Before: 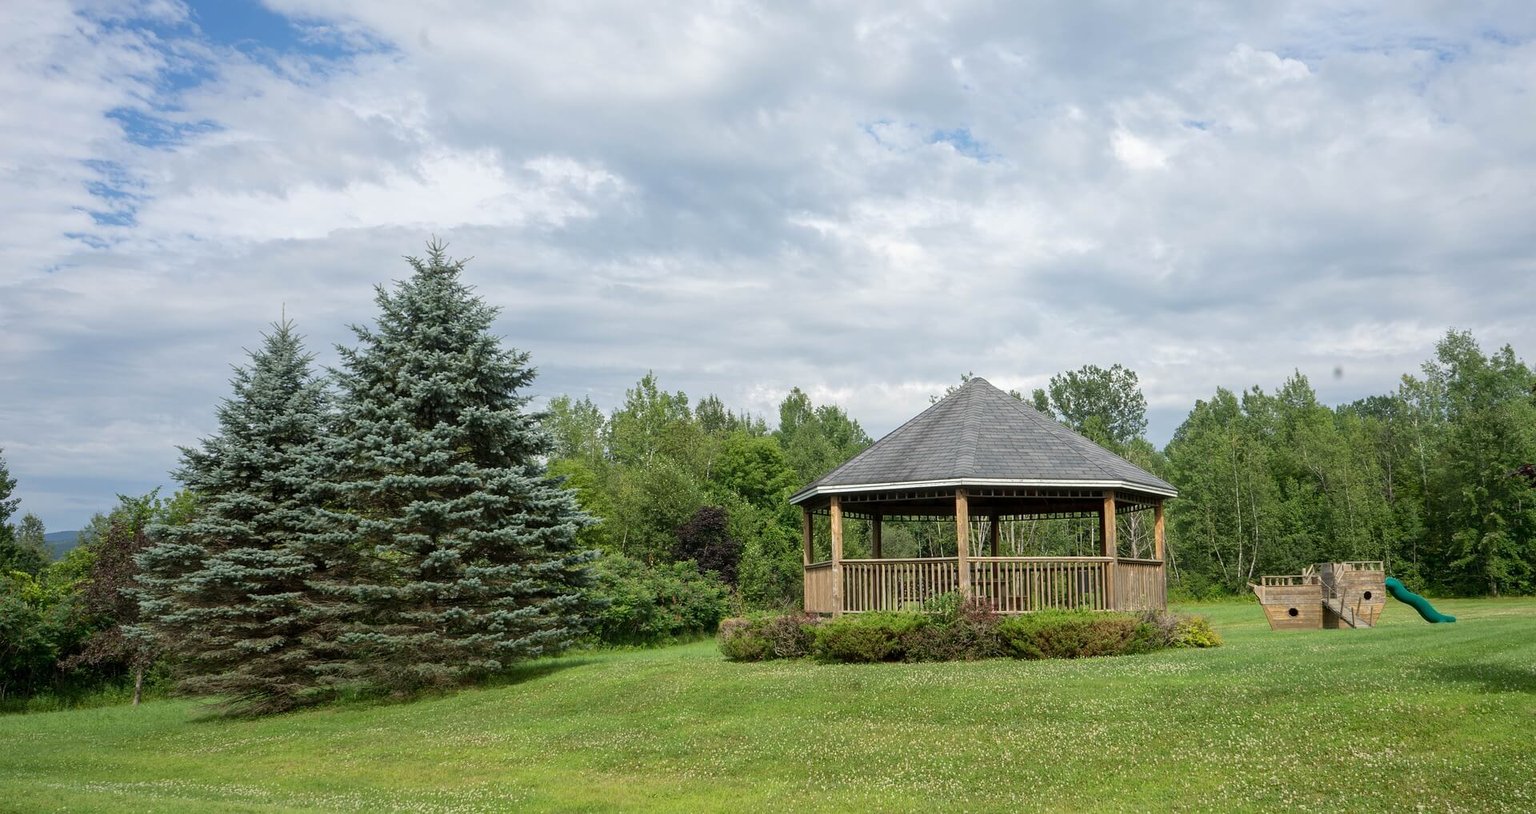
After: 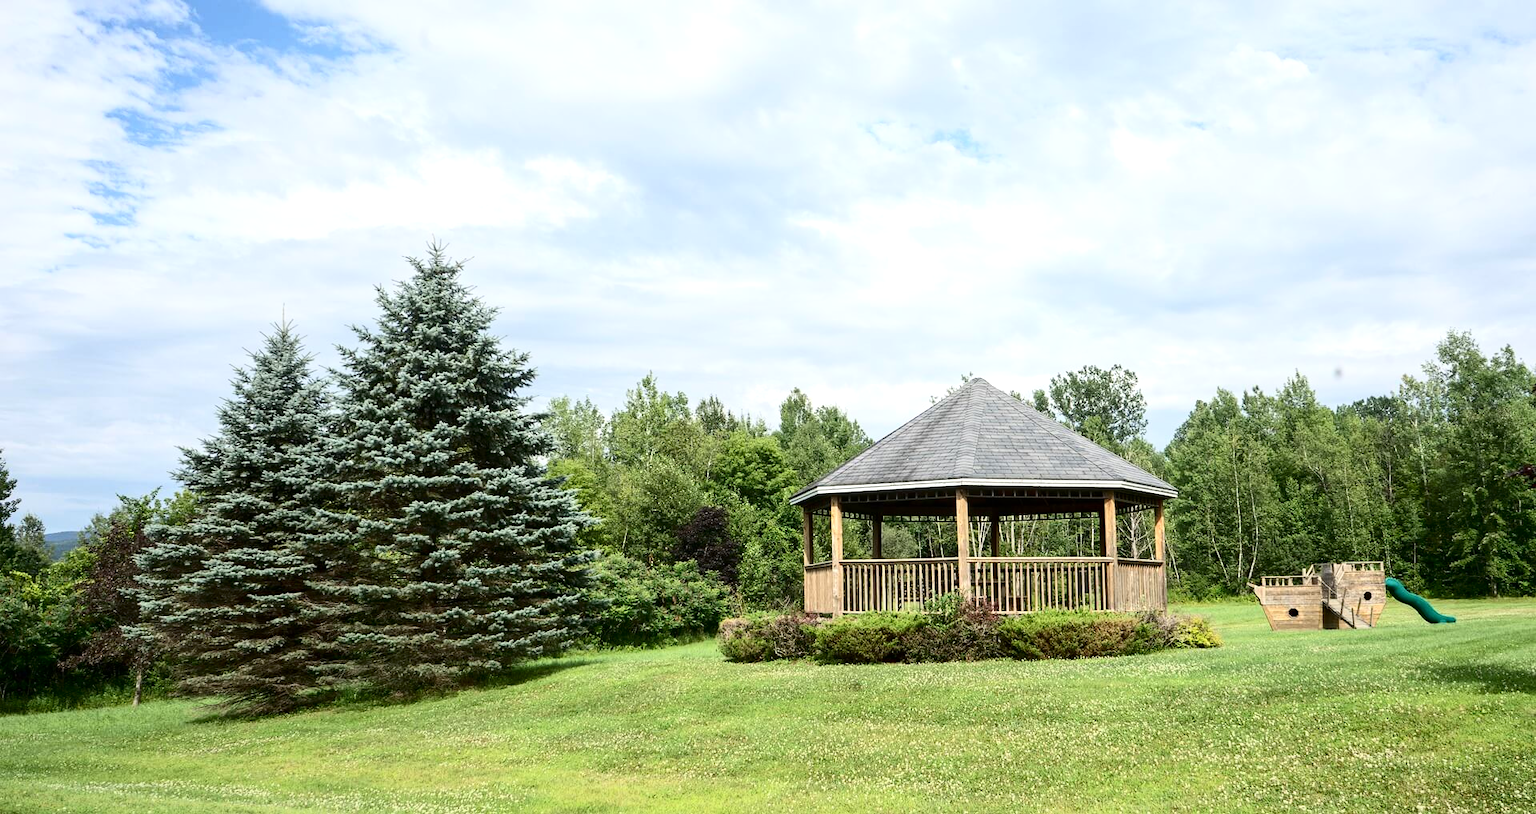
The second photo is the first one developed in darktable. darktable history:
exposure: black level correction 0, exposure 0.499 EV, compensate highlight preservation false
contrast brightness saturation: contrast 0.282
